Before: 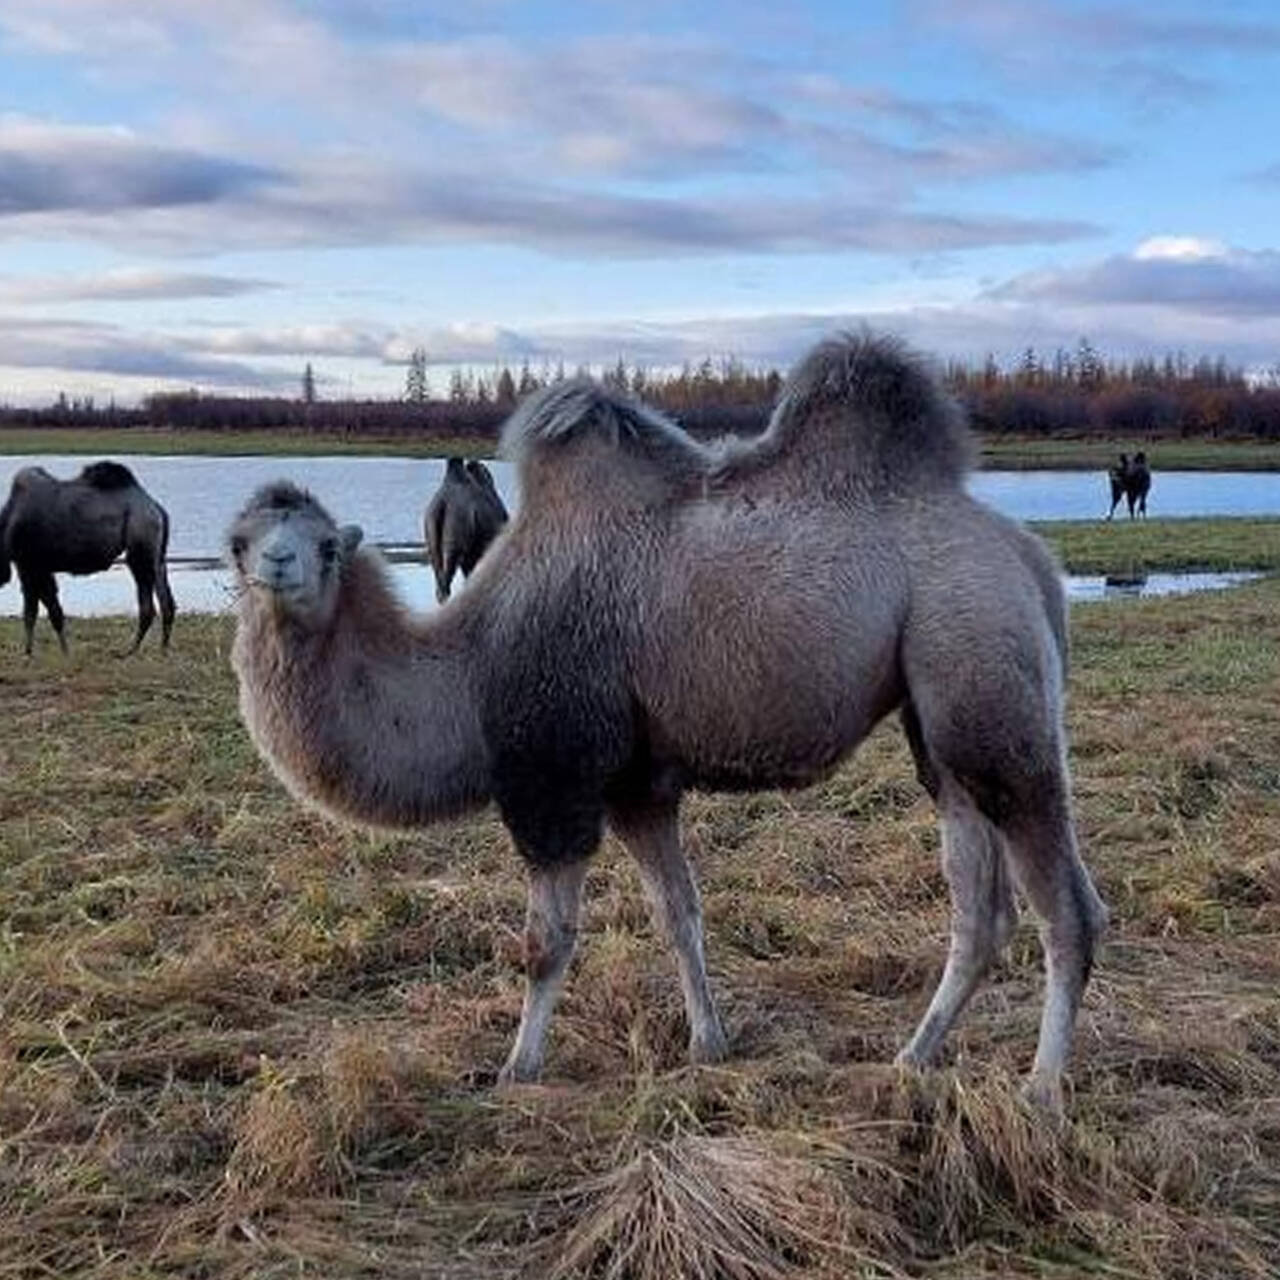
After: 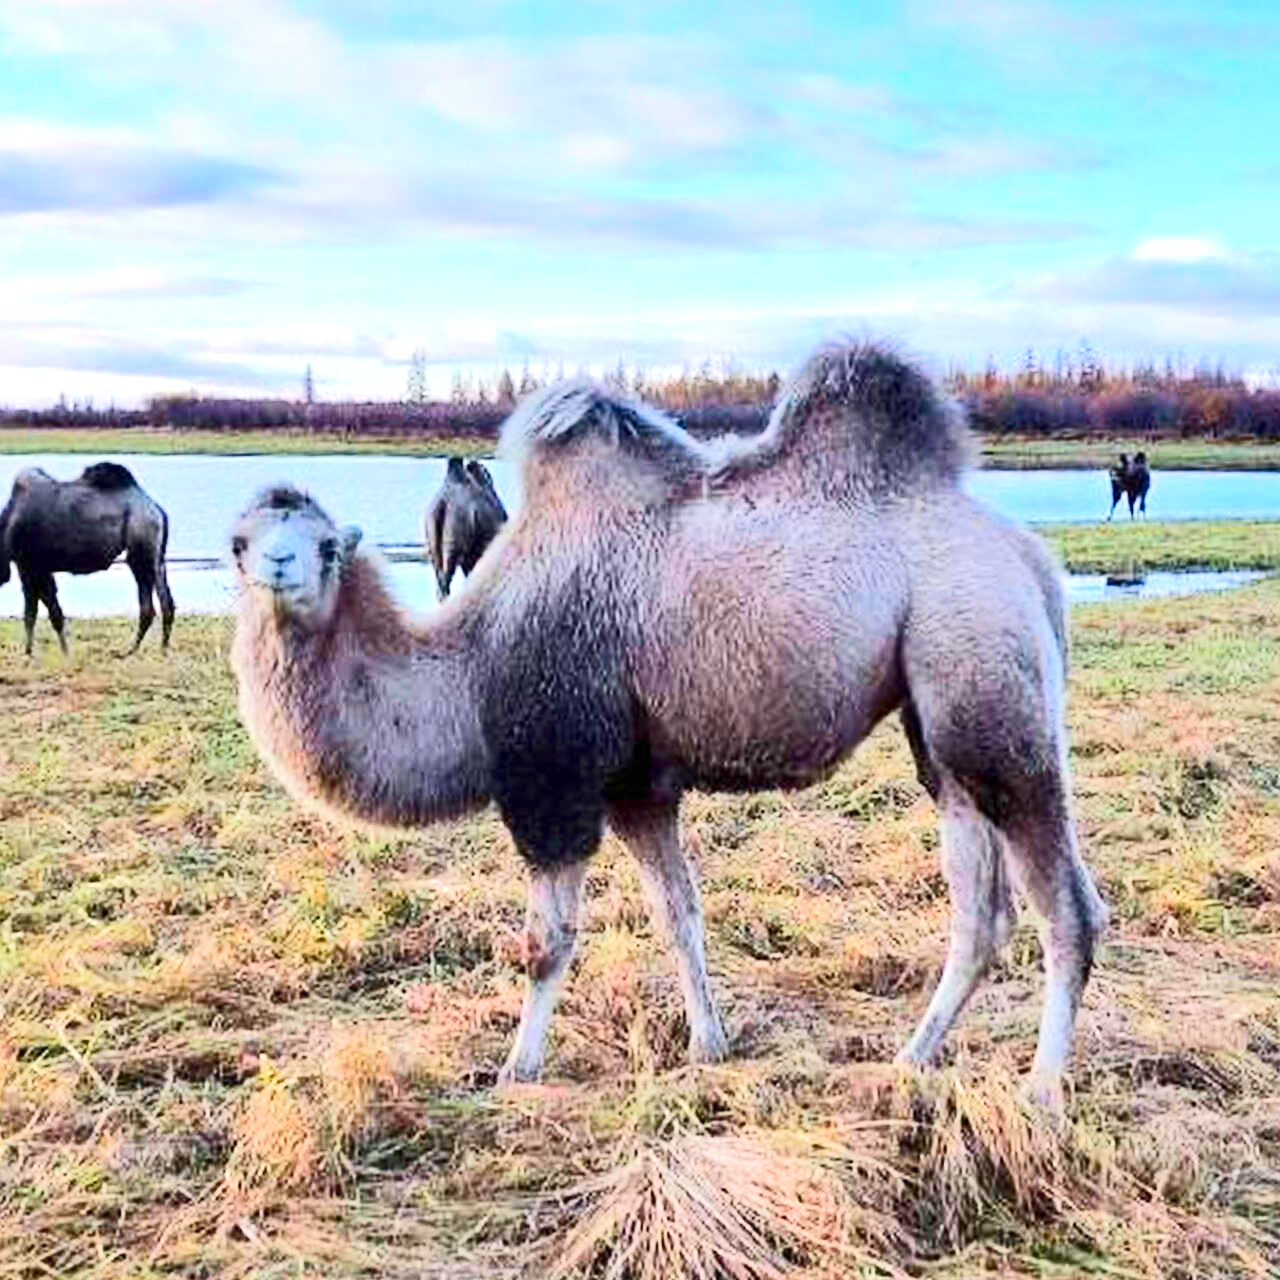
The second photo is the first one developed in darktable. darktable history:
tone equalizer: -8 EV 1.98 EV, -7 EV 1.97 EV, -6 EV 1.98 EV, -5 EV 1.99 EV, -4 EV 1.99 EV, -3 EV 1.47 EV, -2 EV 0.986 EV, -1 EV 0.489 EV, edges refinement/feathering 500, mask exposure compensation -1.57 EV, preserve details no
contrast brightness saturation: contrast 0.183, saturation 0.3
